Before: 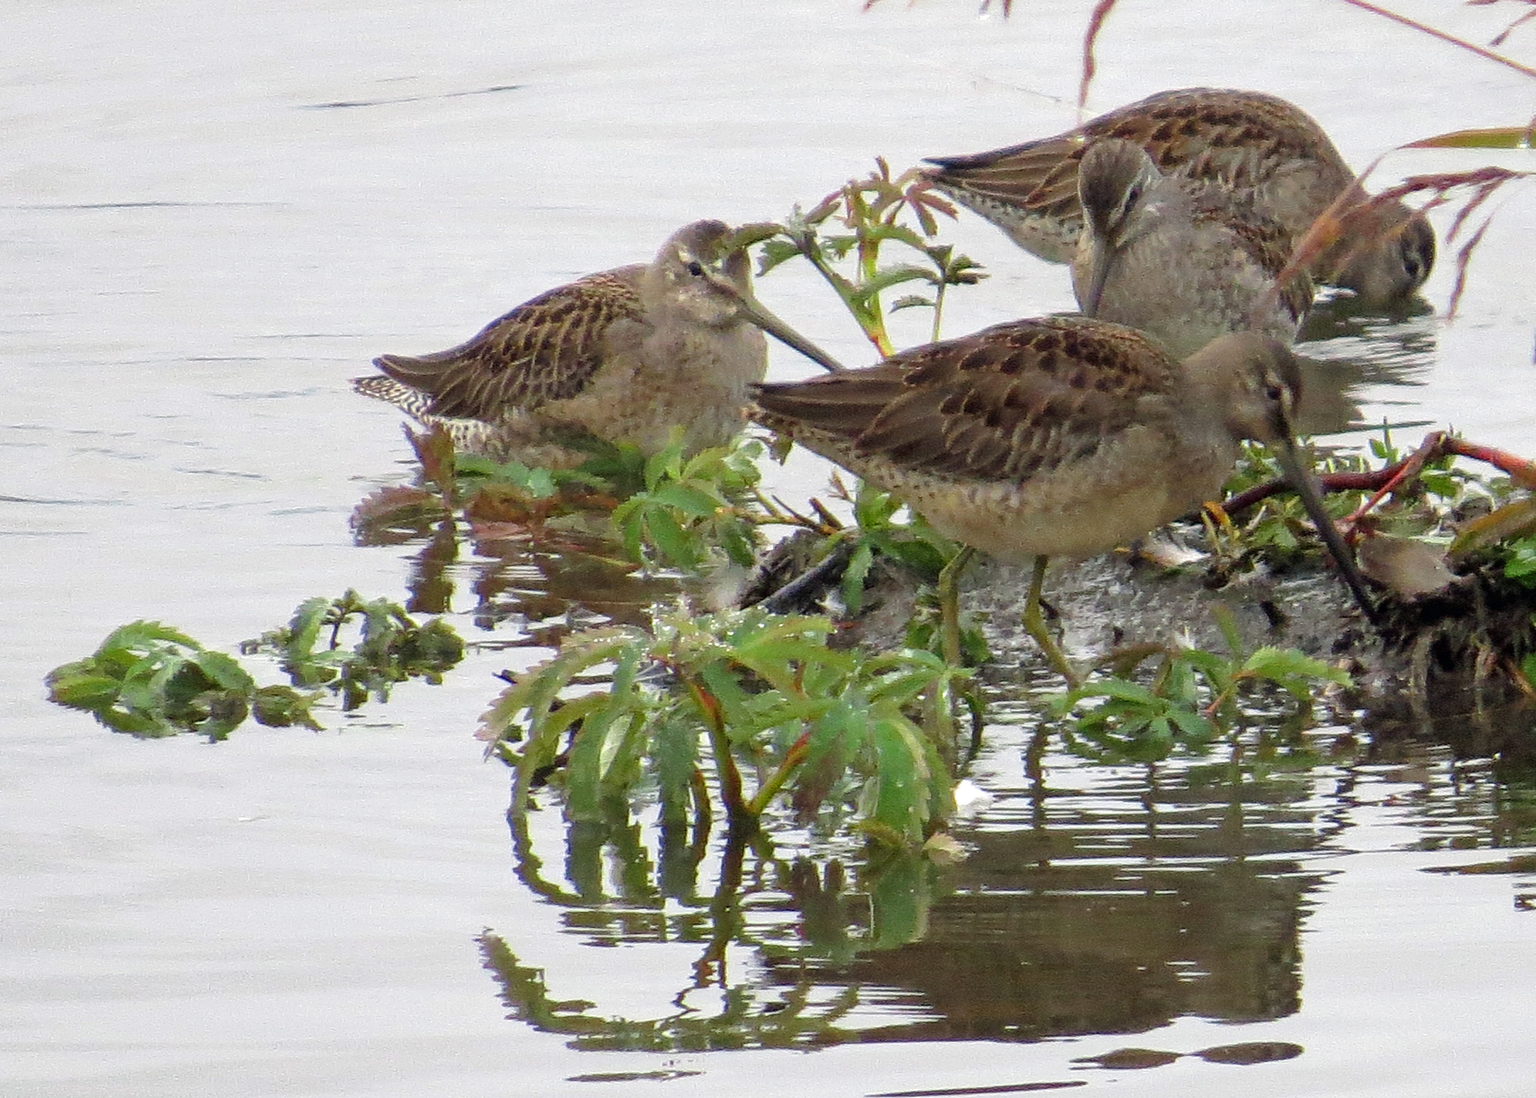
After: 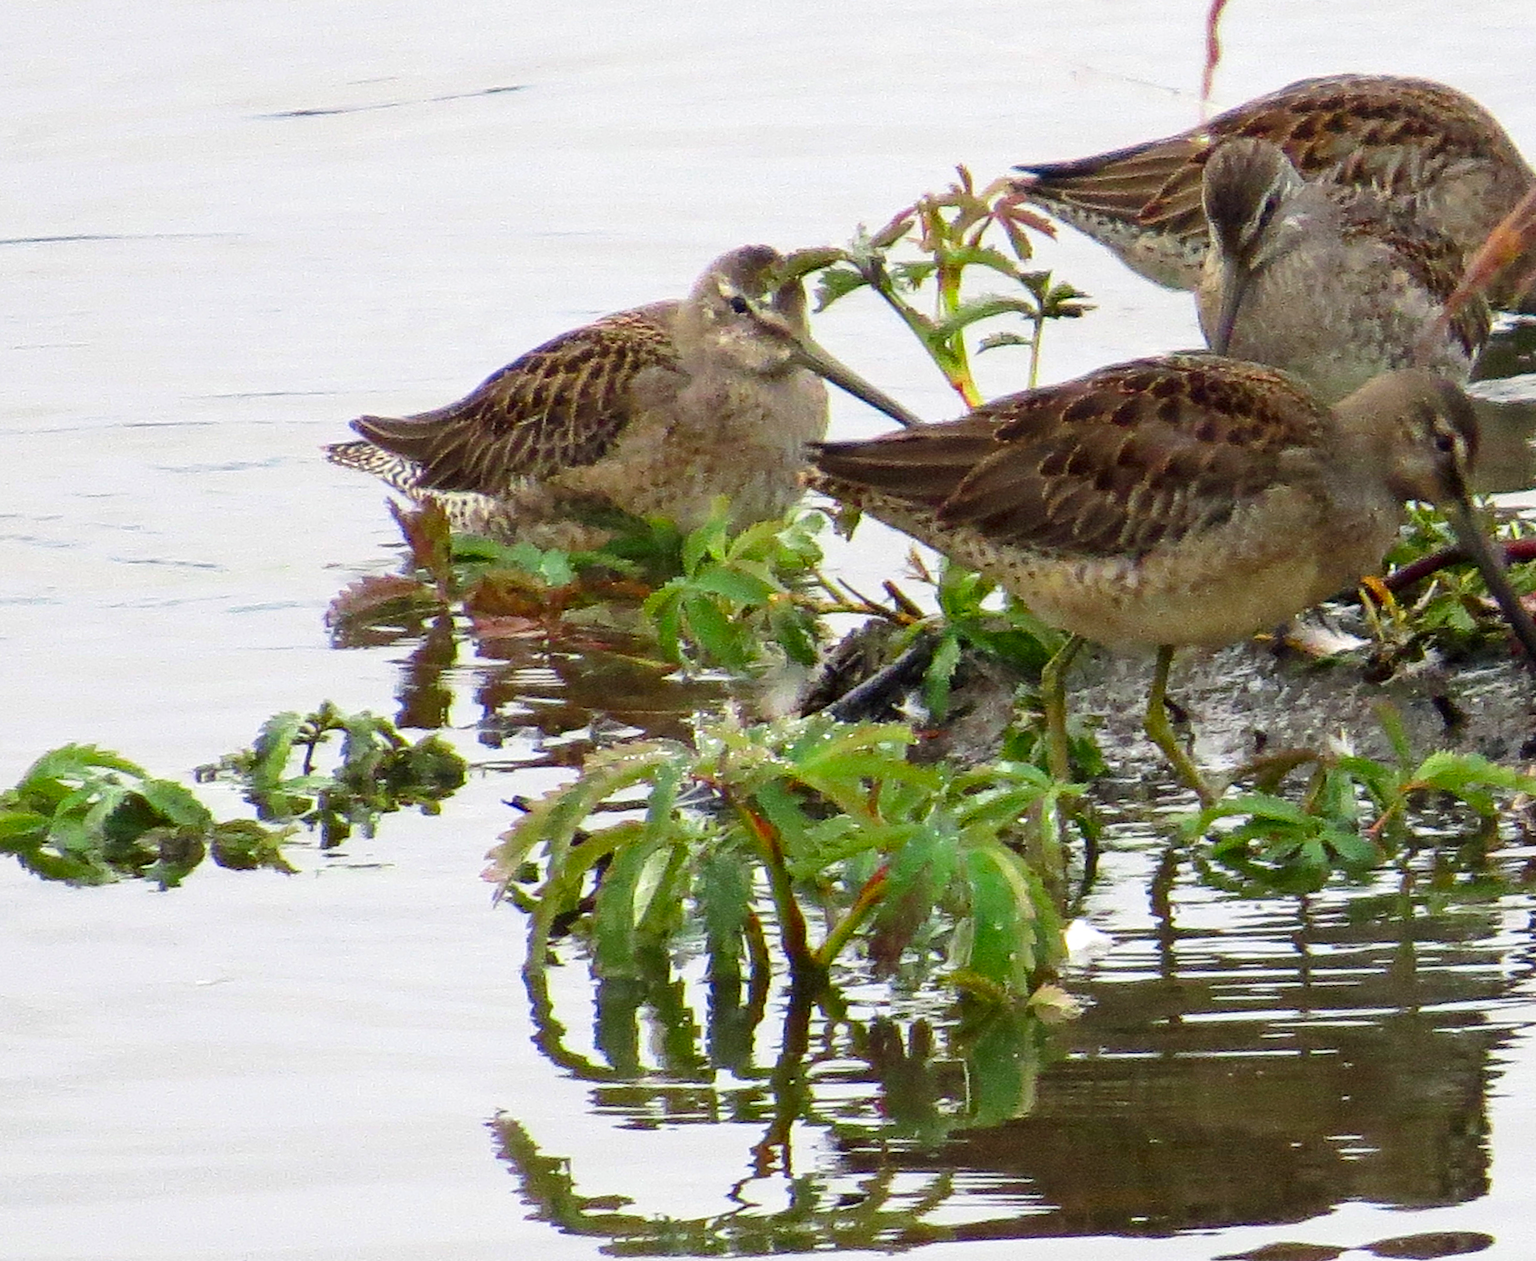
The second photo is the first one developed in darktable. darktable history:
crop and rotate: angle 1°, left 4.281%, top 0.642%, right 11.383%, bottom 2.486%
contrast brightness saturation: contrast 0.18, saturation 0.3
